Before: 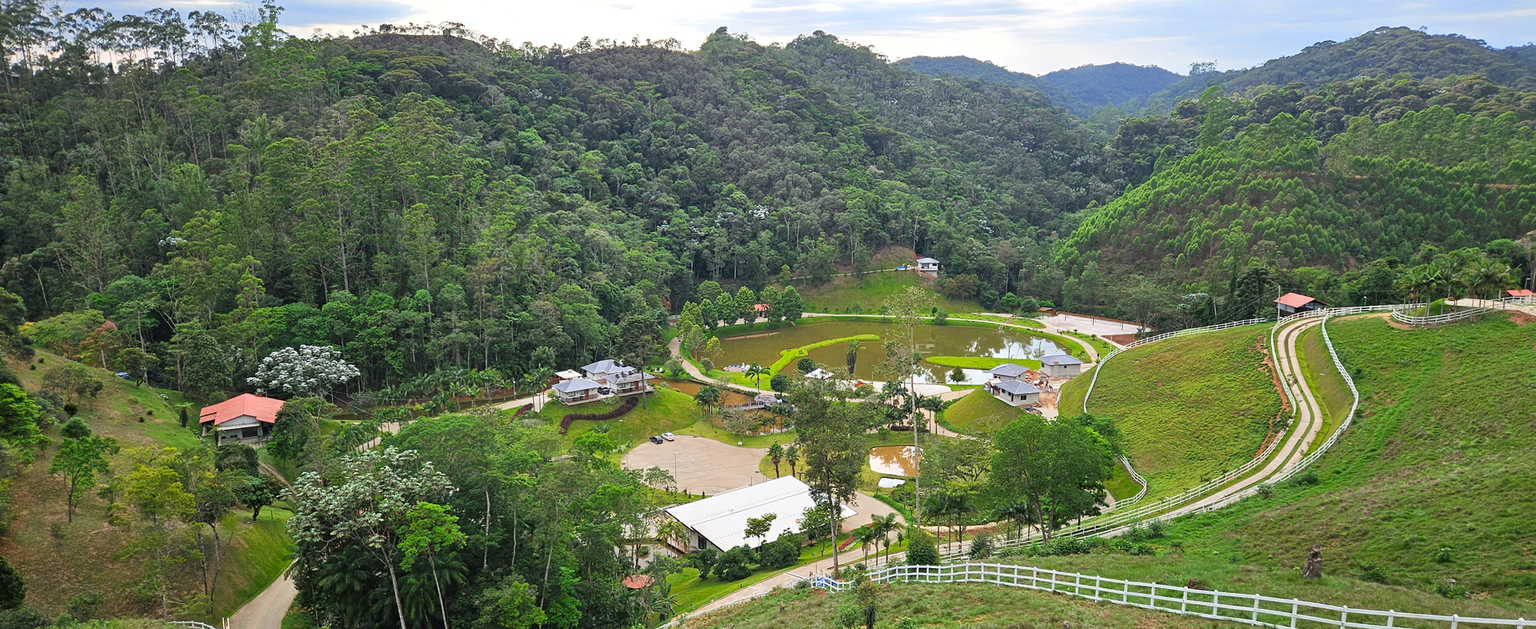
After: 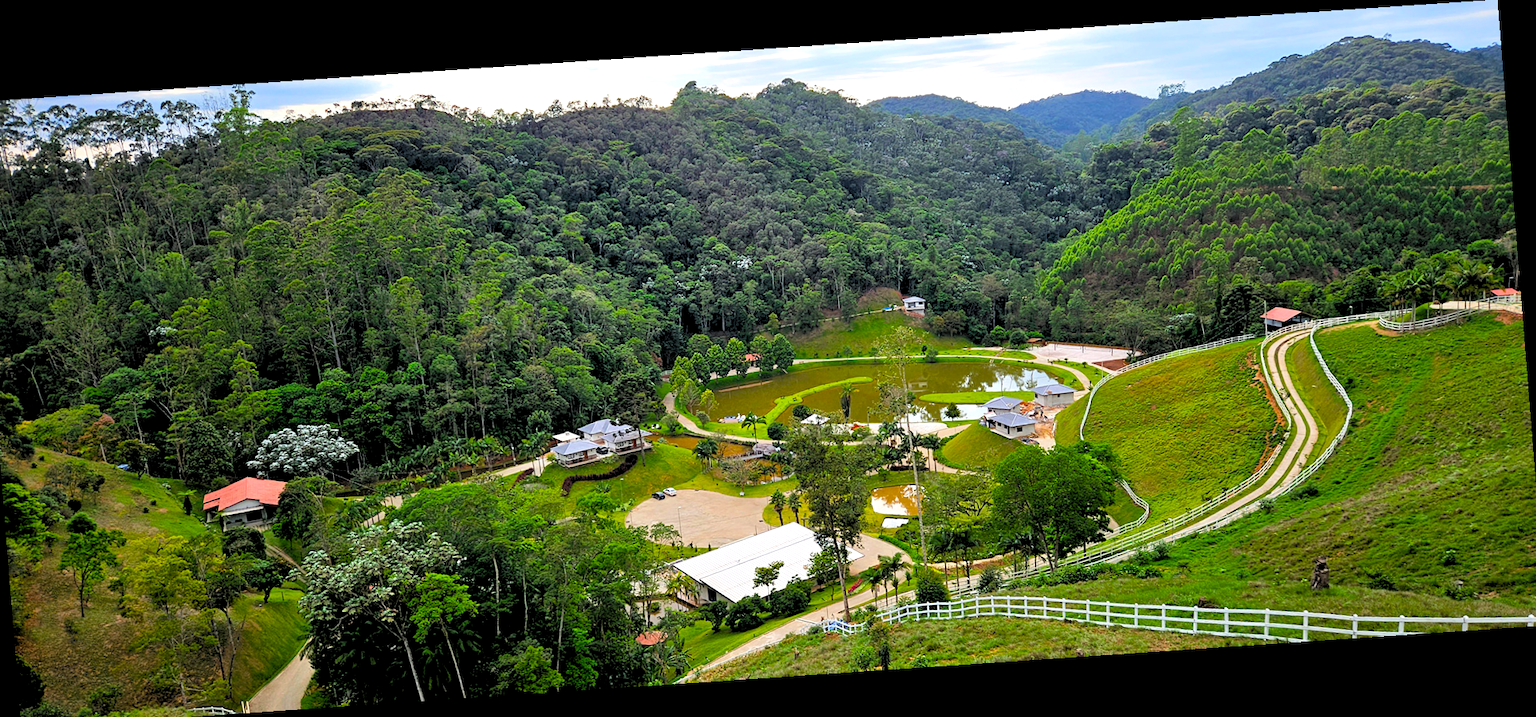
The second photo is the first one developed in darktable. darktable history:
rotate and perspective: rotation -4.2°, shear 0.006, automatic cropping off
color balance rgb: linear chroma grading › global chroma 10%, perceptual saturation grading › global saturation 30%, global vibrance 10%
crop and rotate: left 1.774%, right 0.633%, bottom 1.28%
rgb levels: levels [[0.034, 0.472, 0.904], [0, 0.5, 1], [0, 0.5, 1]]
